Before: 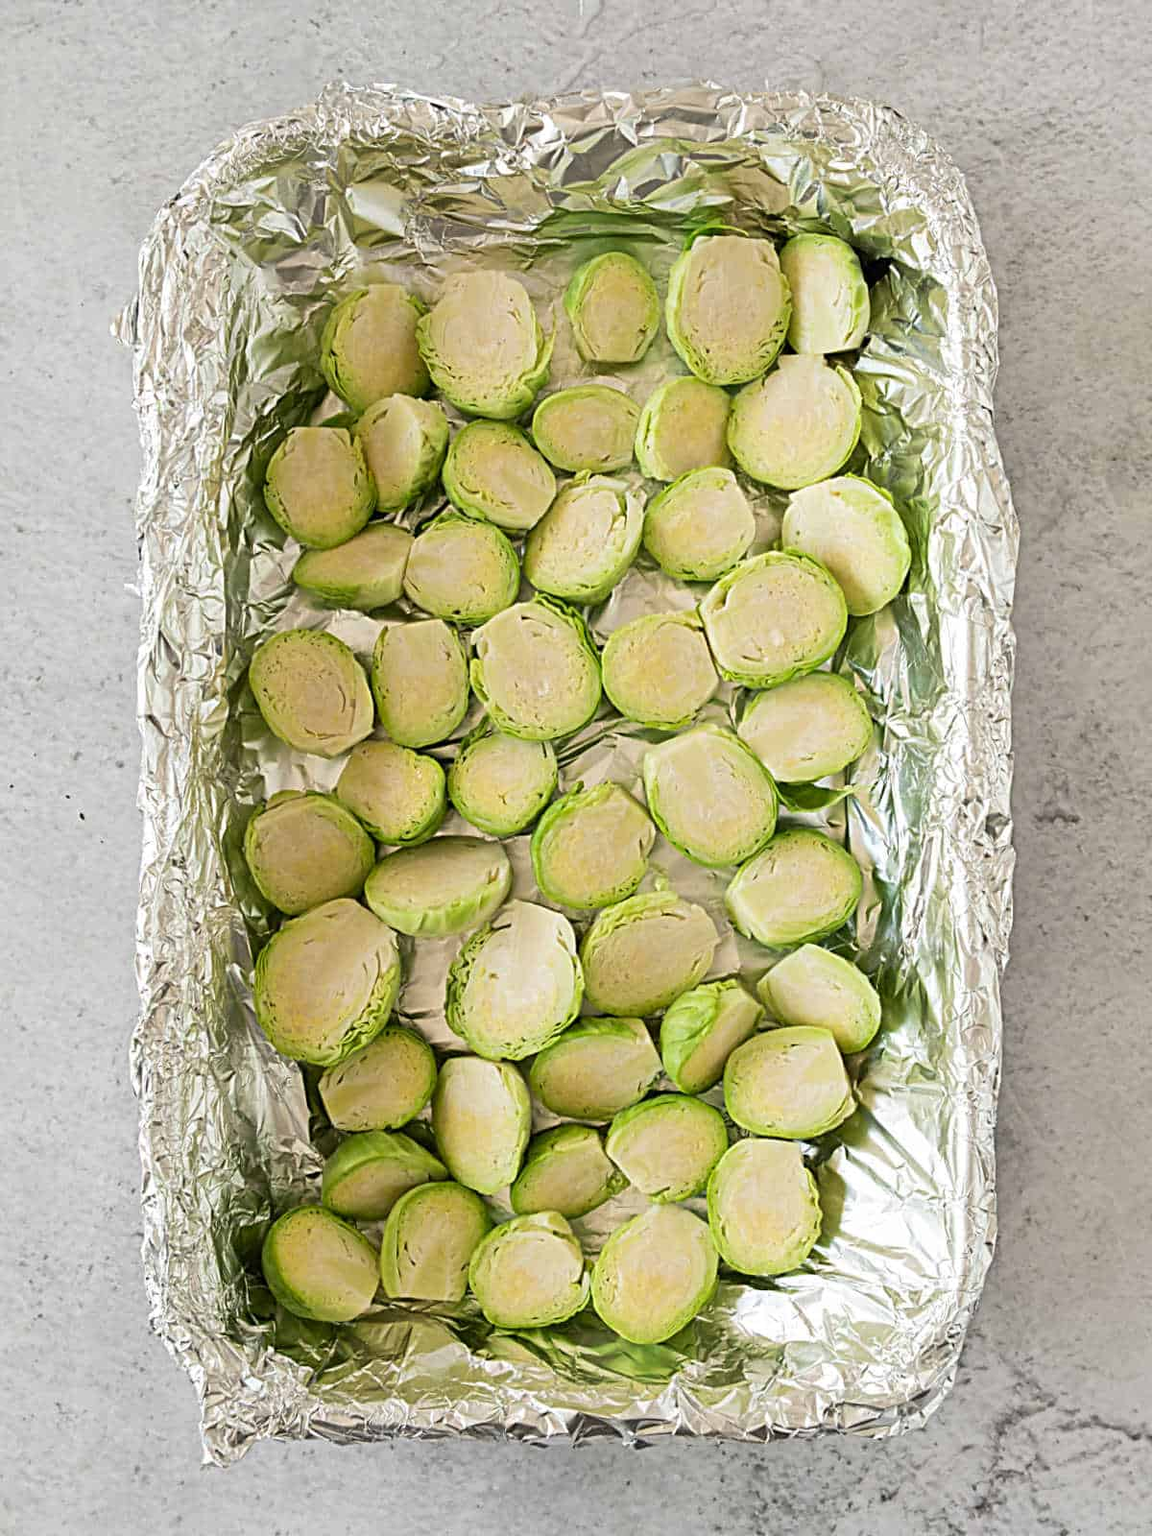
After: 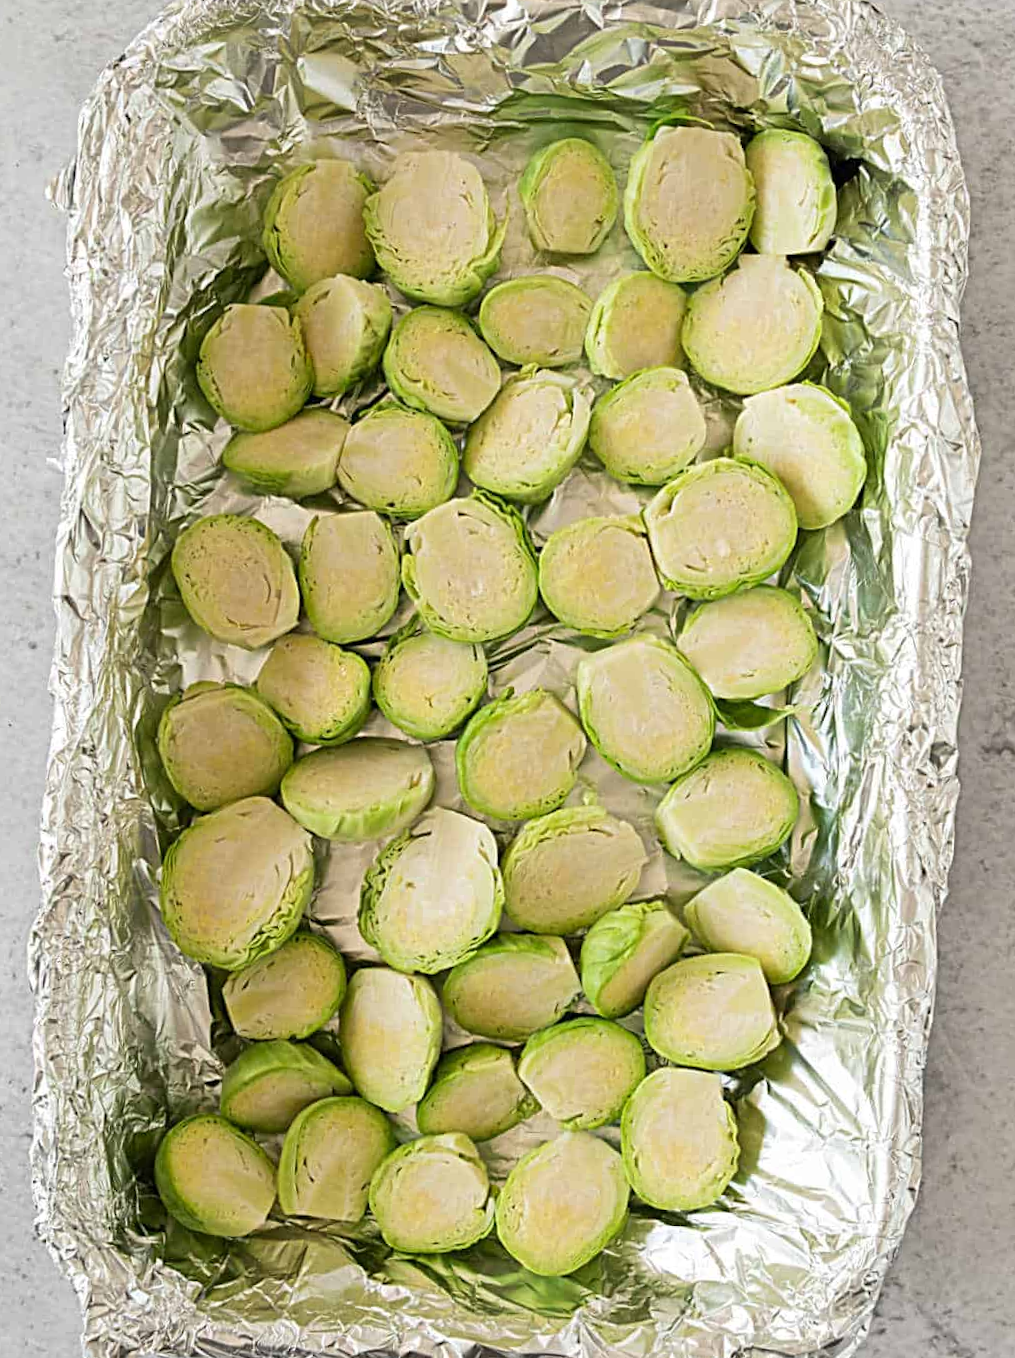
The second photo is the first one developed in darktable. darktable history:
crop and rotate: angle -2.86°, left 5.059%, top 5.198%, right 4.761%, bottom 4.316%
